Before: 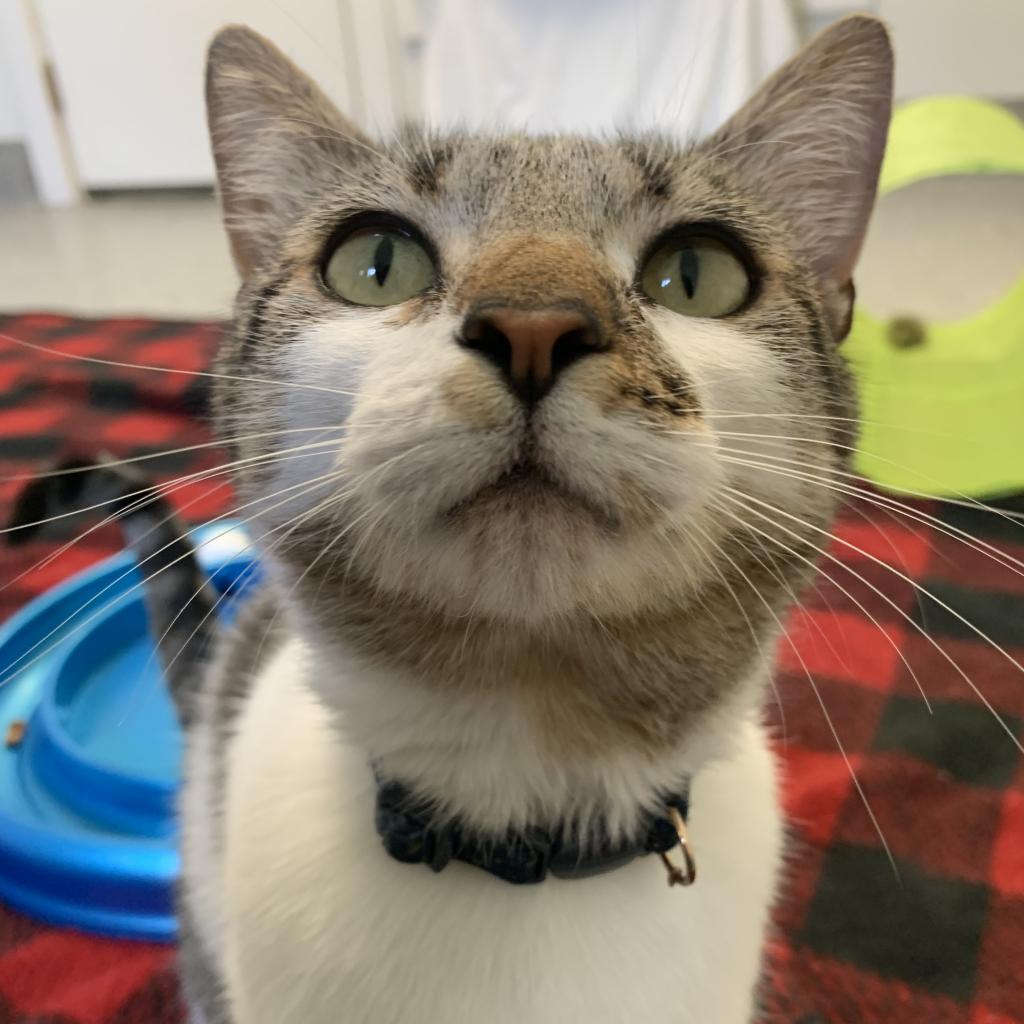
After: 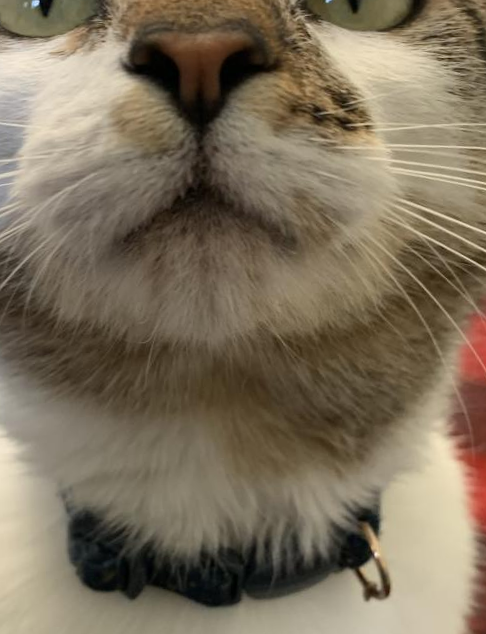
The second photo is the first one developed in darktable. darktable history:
crop: left 31.379%, top 24.658%, right 20.326%, bottom 6.628%
rotate and perspective: rotation -3°, crop left 0.031, crop right 0.968, crop top 0.07, crop bottom 0.93
